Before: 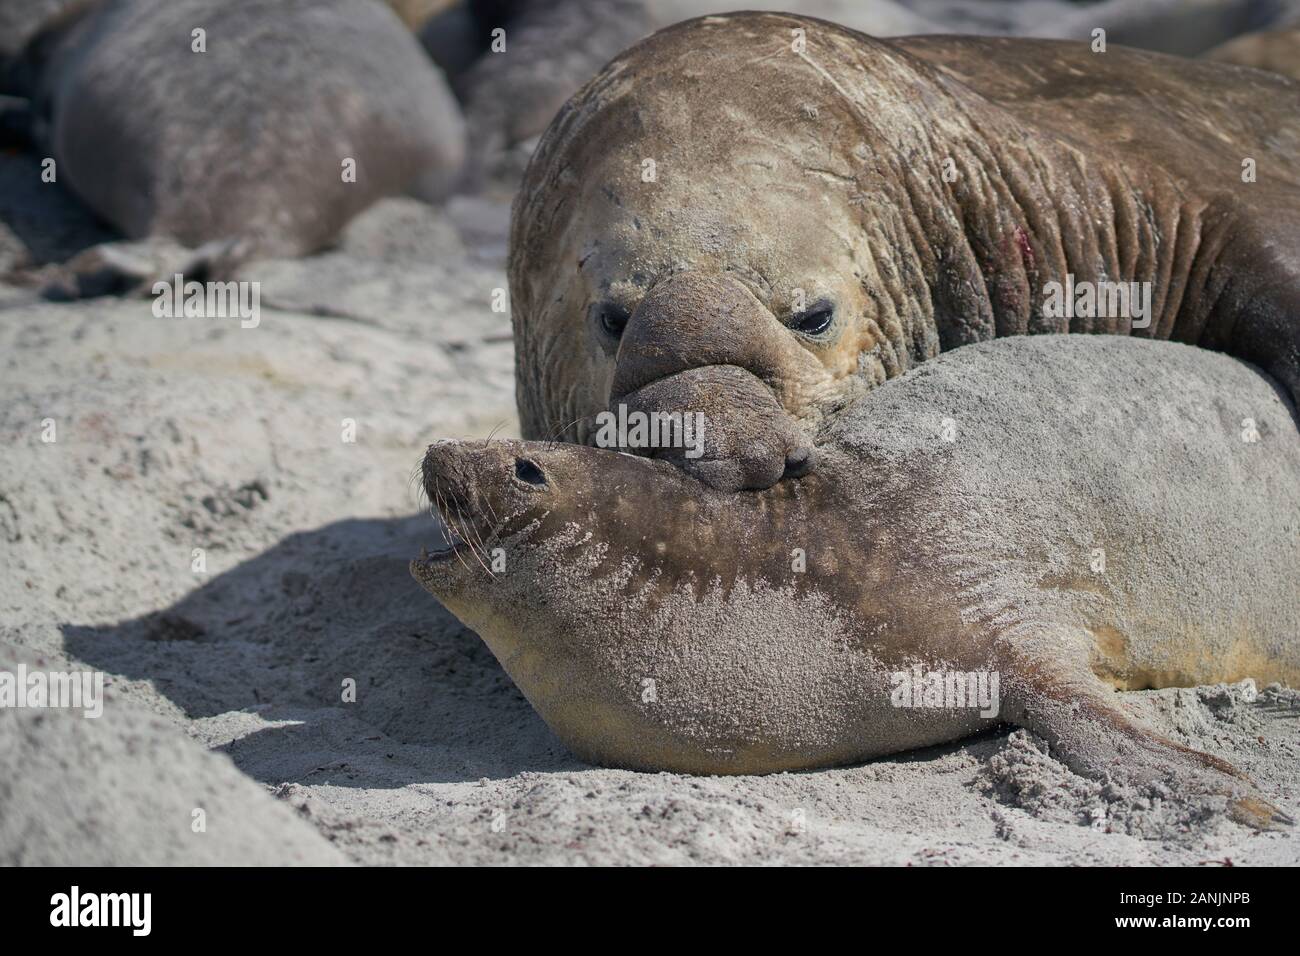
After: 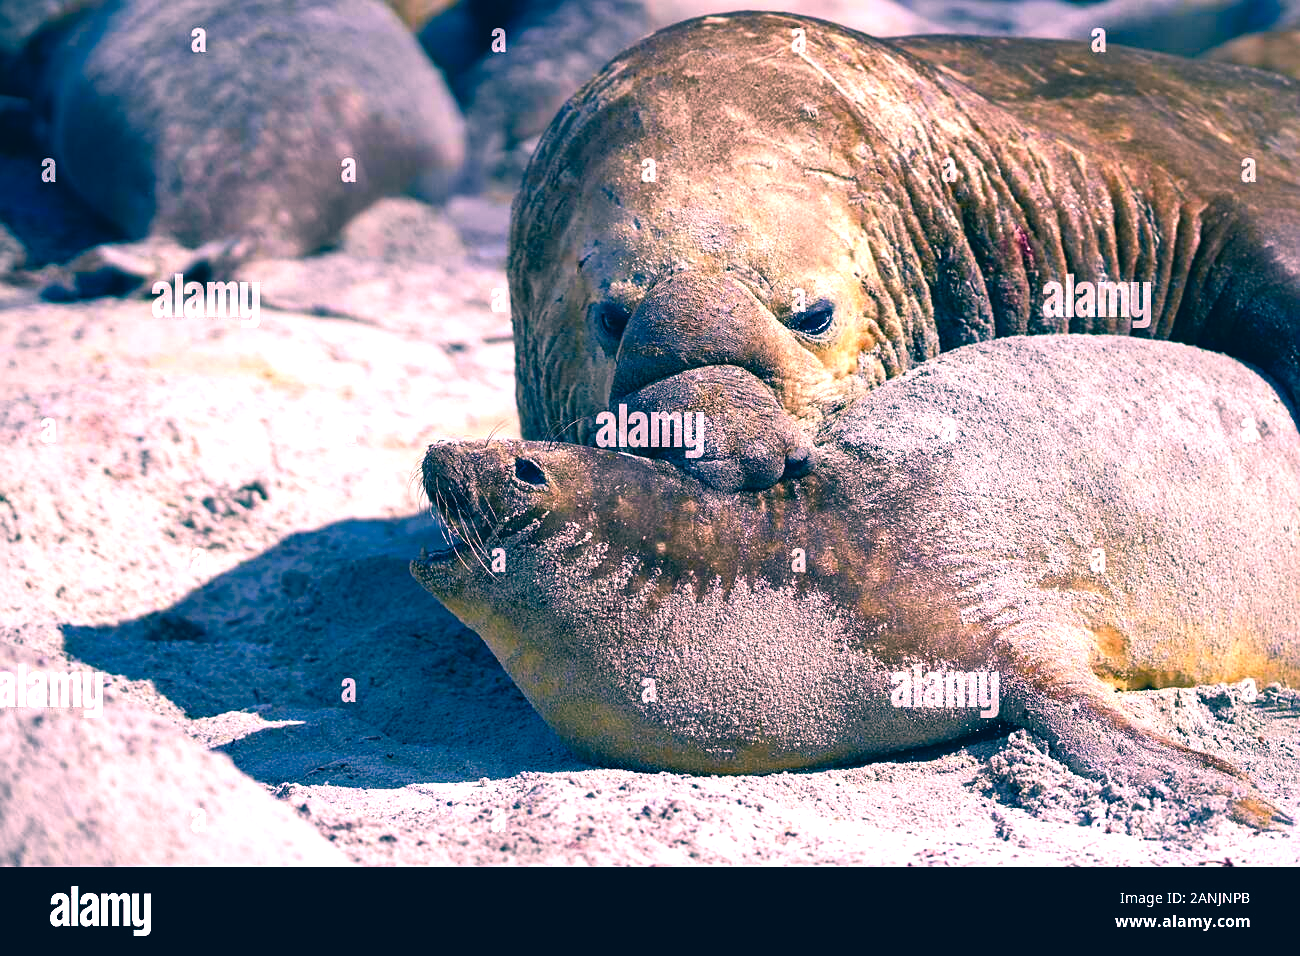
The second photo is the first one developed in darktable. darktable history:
color correction: highlights a* 16.28, highlights b* 0.223, shadows a* -14.85, shadows b* -14.19, saturation 1.53
sharpen: amount 0.208
tone equalizer: -8 EV -0.753 EV, -7 EV -0.689 EV, -6 EV -0.591 EV, -5 EV -0.389 EV, -3 EV 0.373 EV, -2 EV 0.6 EV, -1 EV 0.679 EV, +0 EV 0.74 EV
color balance rgb: shadows lift › chroma 3.352%, shadows lift › hue 242.38°, perceptual saturation grading › global saturation 20%, perceptual saturation grading › highlights -14.43%, perceptual saturation grading › shadows 49.657%, perceptual brilliance grading › global brilliance 14.921%, perceptual brilliance grading › shadows -35.414%
